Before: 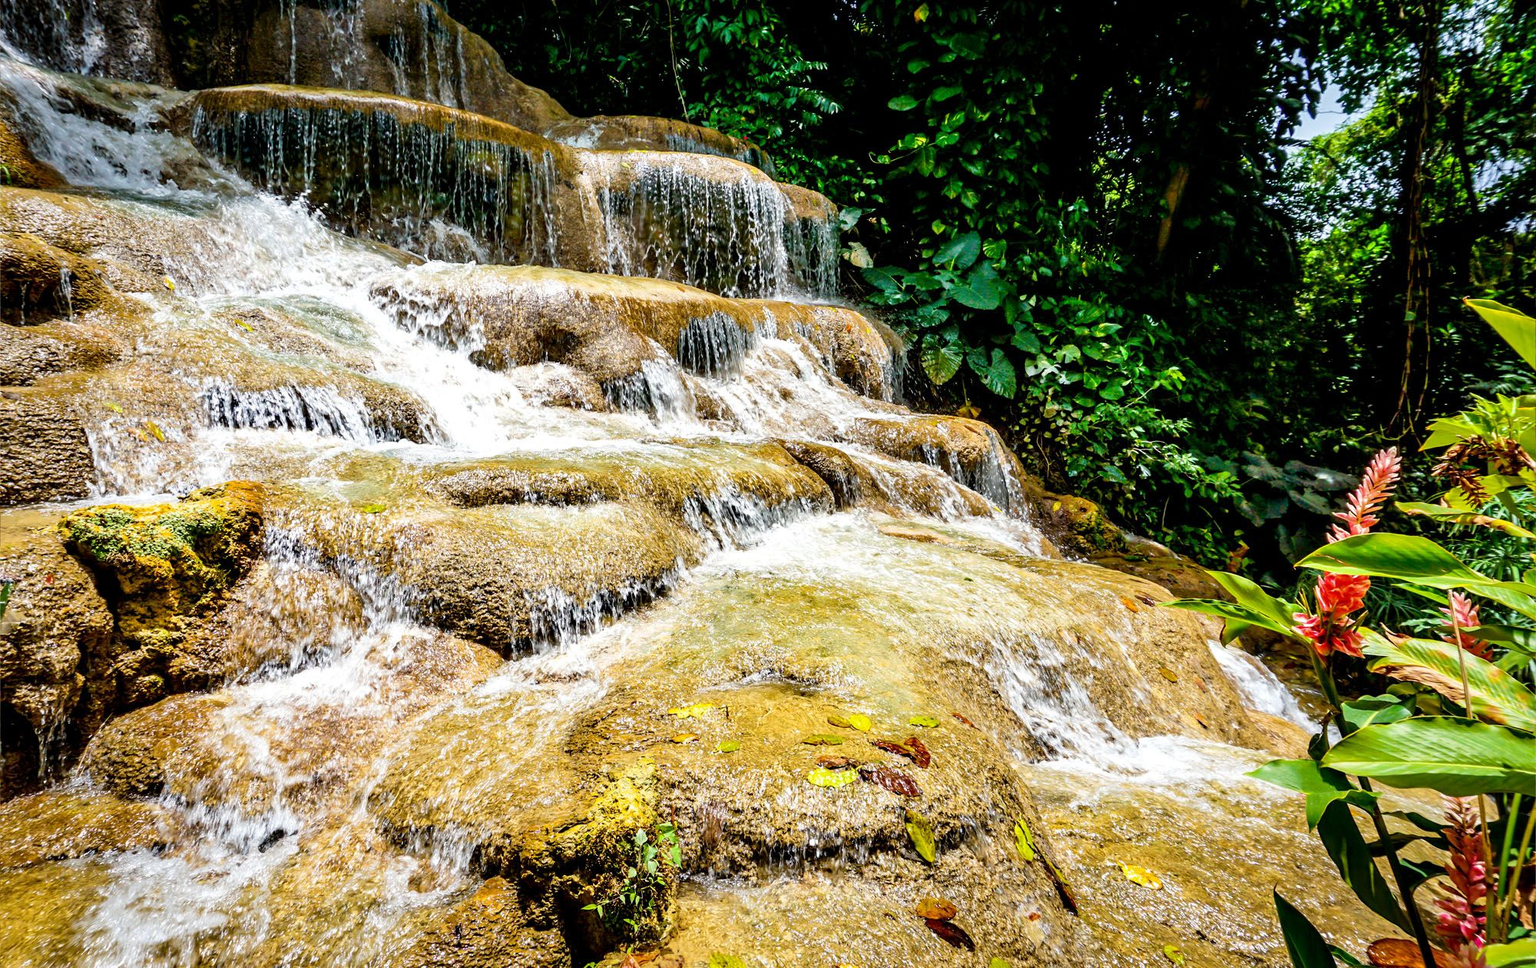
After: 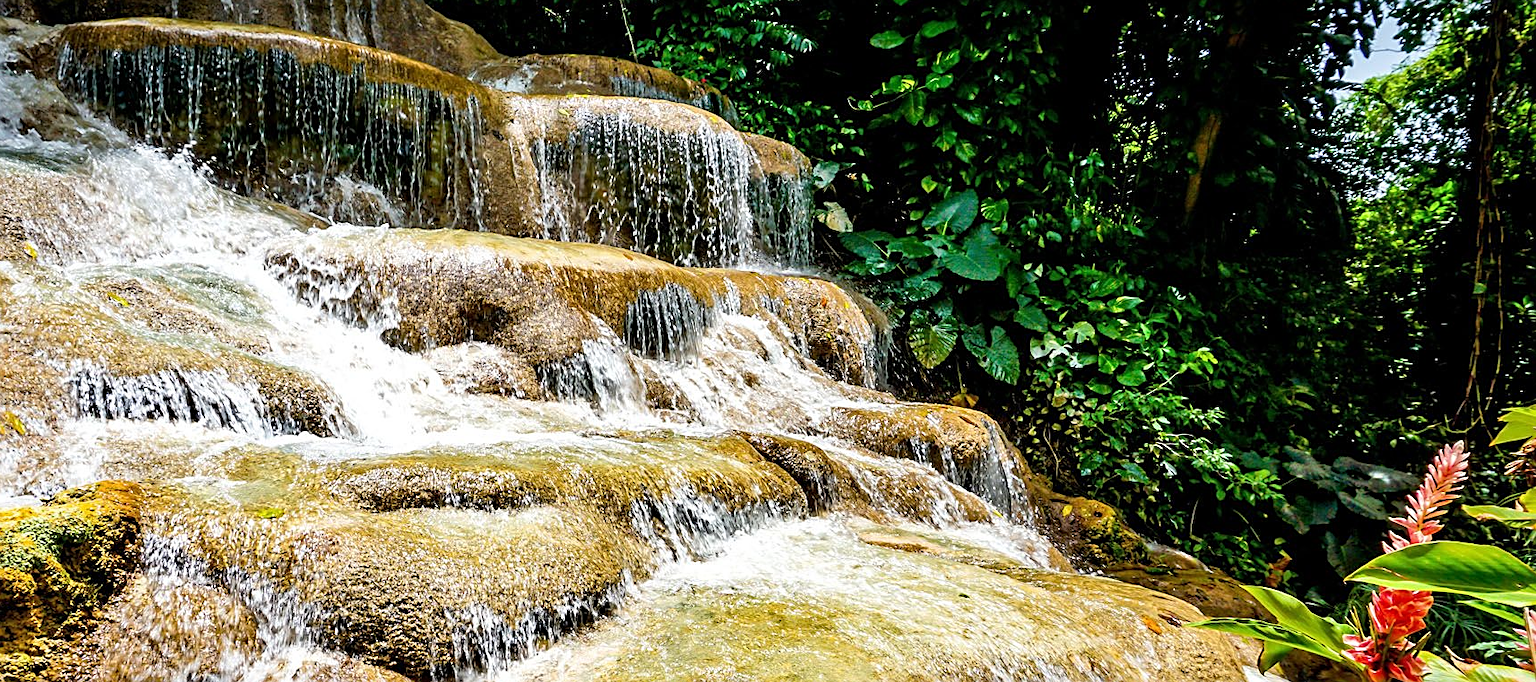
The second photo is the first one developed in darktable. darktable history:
sharpen: on, module defaults
crop and rotate: left 9.345%, top 7.22%, right 4.982%, bottom 32.331%
